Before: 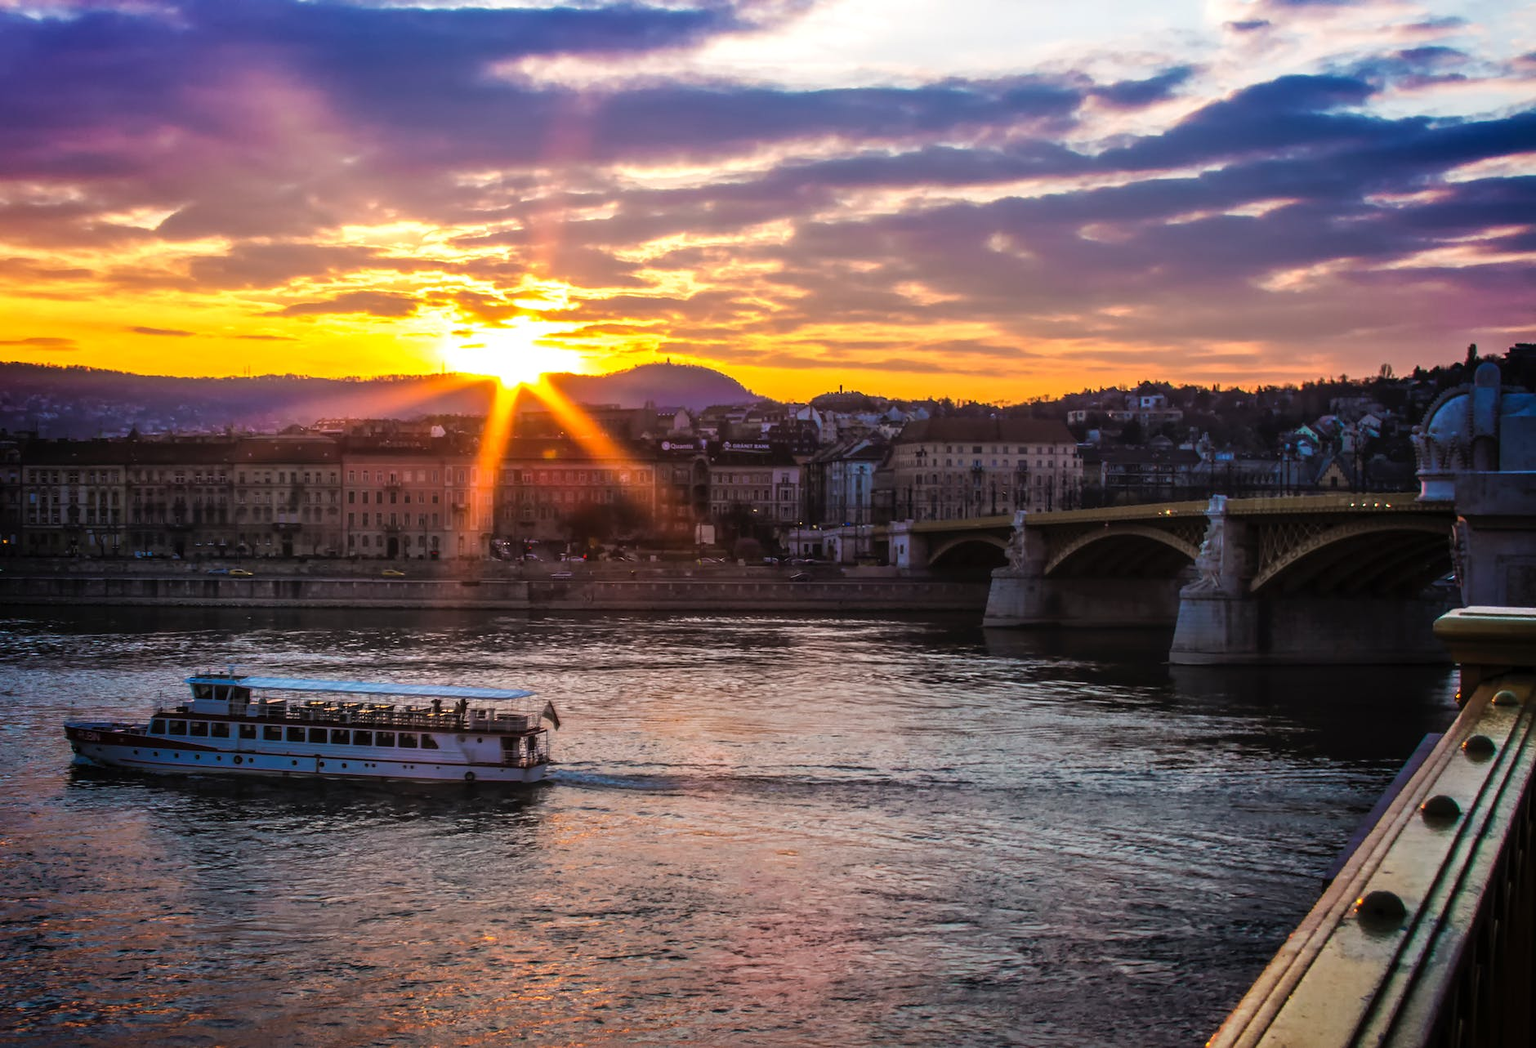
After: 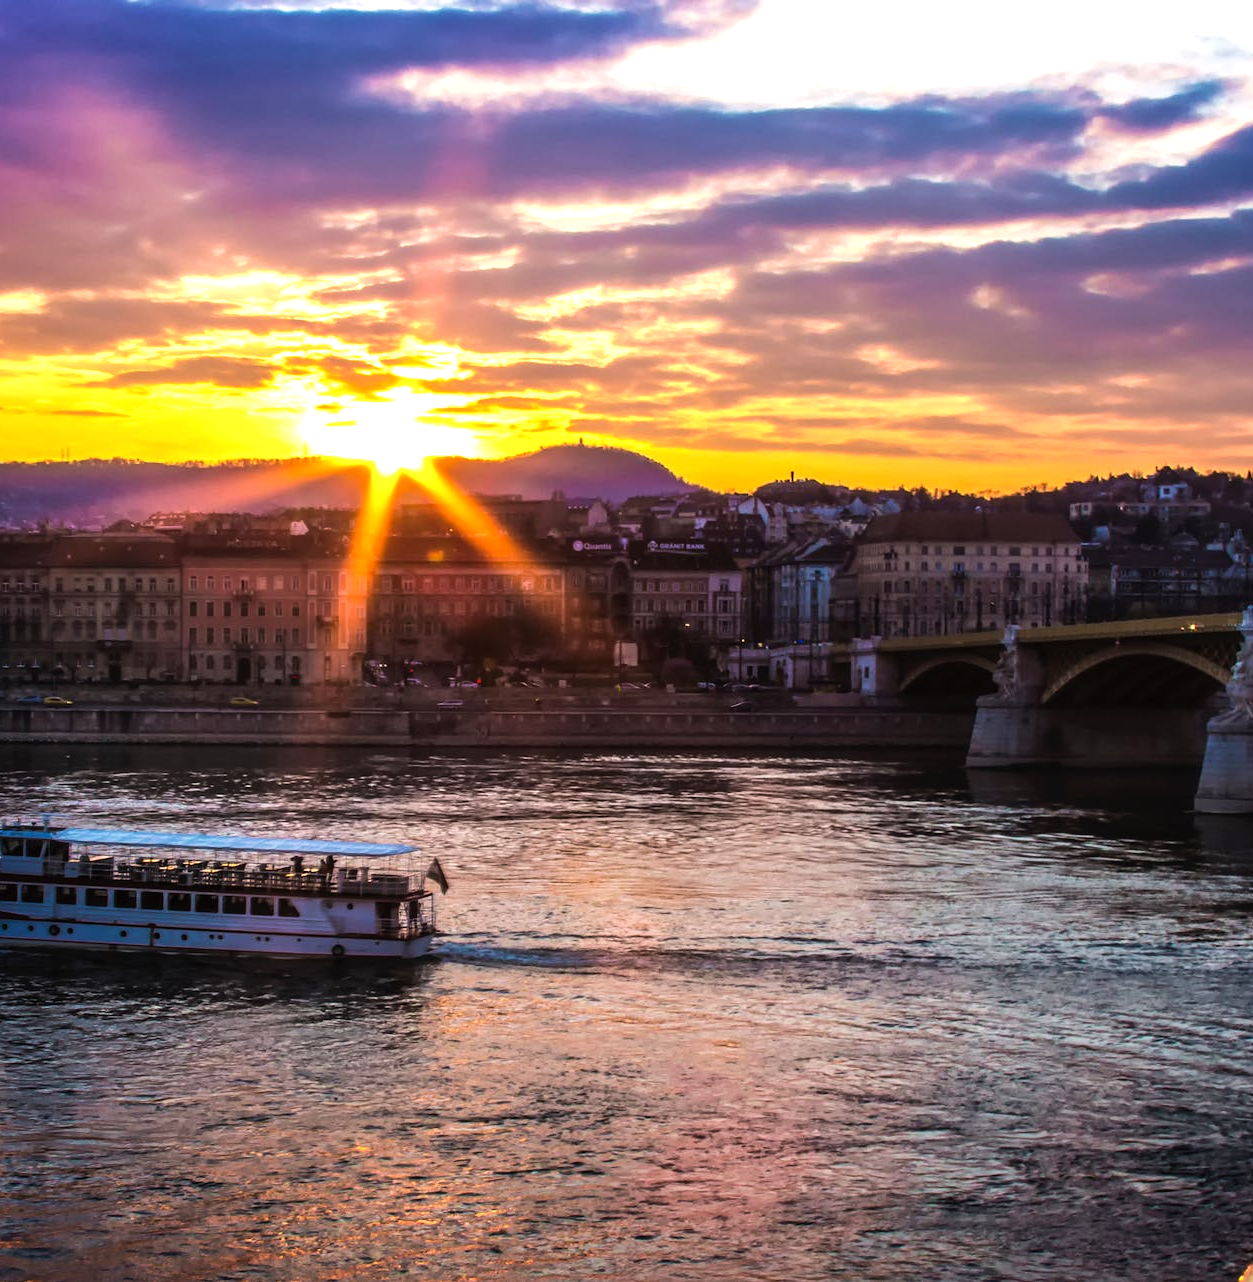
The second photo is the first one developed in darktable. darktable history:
crop and rotate: left 12.673%, right 20.66%
velvia: on, module defaults
tone equalizer: -8 EV -0.417 EV, -7 EV -0.389 EV, -6 EV -0.333 EV, -5 EV -0.222 EV, -3 EV 0.222 EV, -2 EV 0.333 EV, -1 EV 0.389 EV, +0 EV 0.417 EV, edges refinement/feathering 500, mask exposure compensation -1.57 EV, preserve details no
